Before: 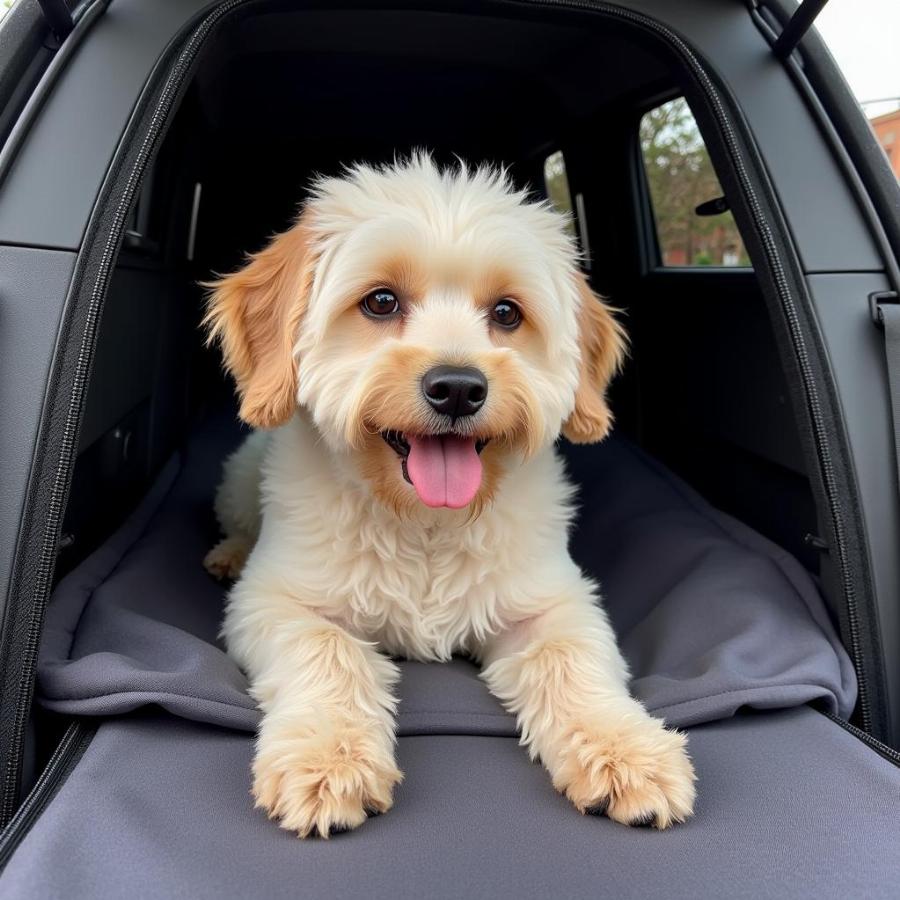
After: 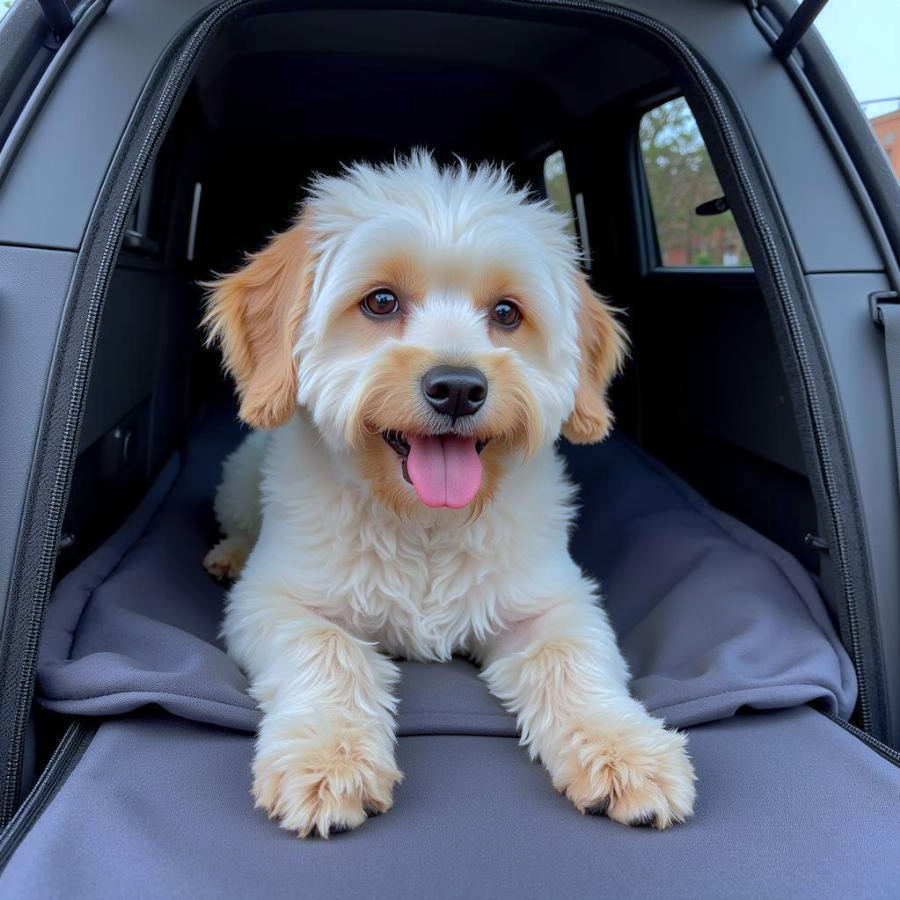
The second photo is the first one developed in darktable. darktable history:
color calibration: x 0.372, y 0.386, temperature 4283.97 K
white balance: red 0.967, blue 1.049
shadows and highlights: highlights -60
